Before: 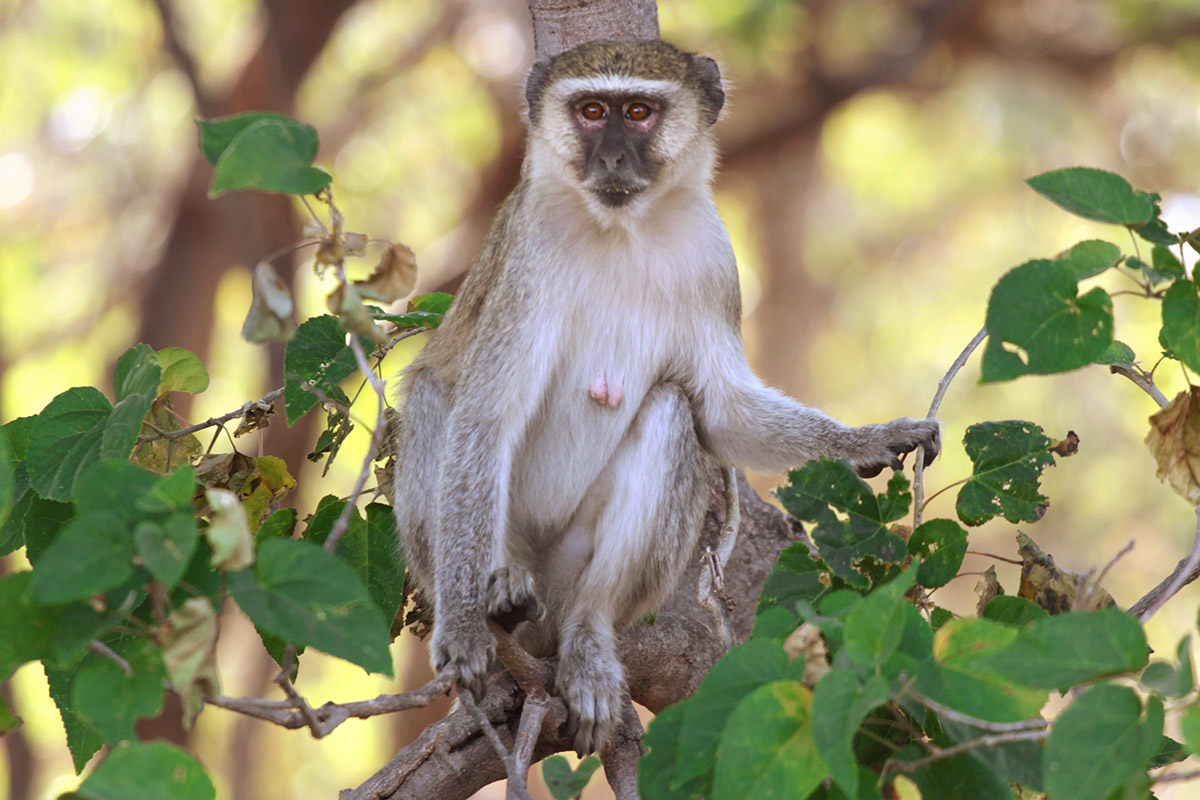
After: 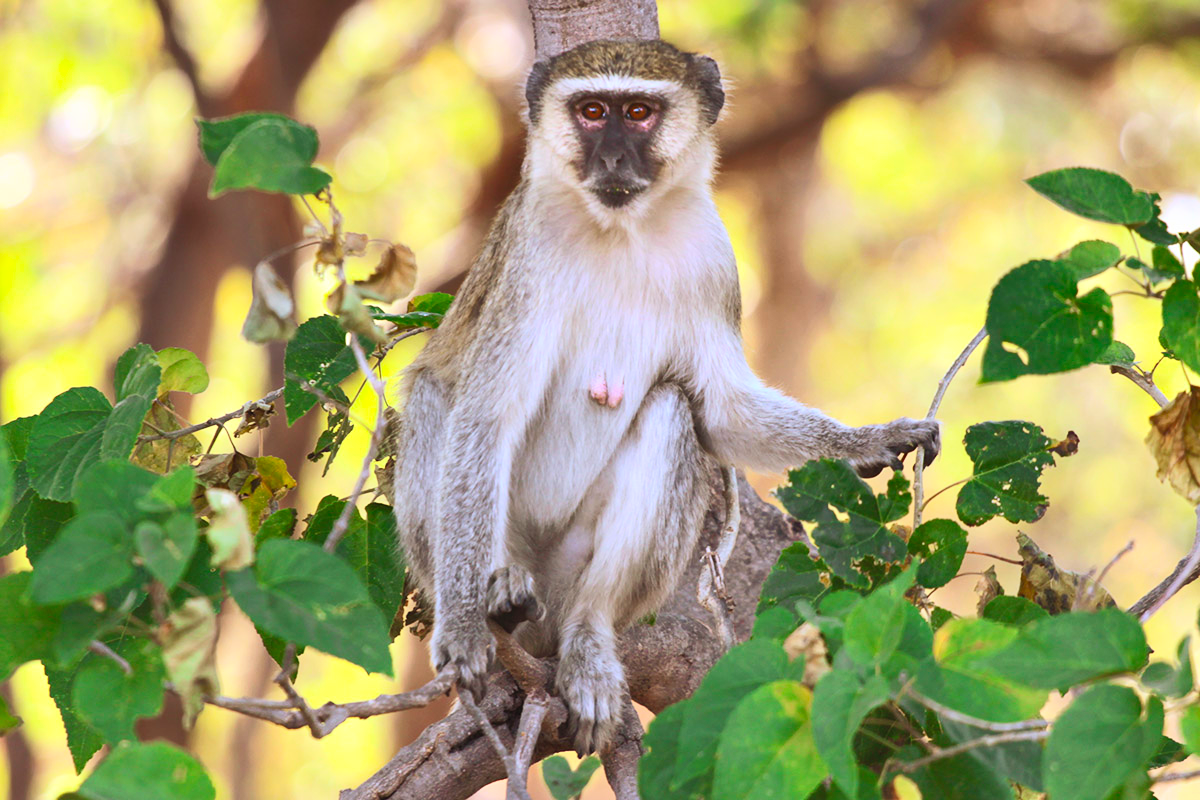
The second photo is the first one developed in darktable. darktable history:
shadows and highlights: shadows 60, soften with gaussian
contrast brightness saturation: contrast 0.24, brightness 0.26, saturation 0.39
